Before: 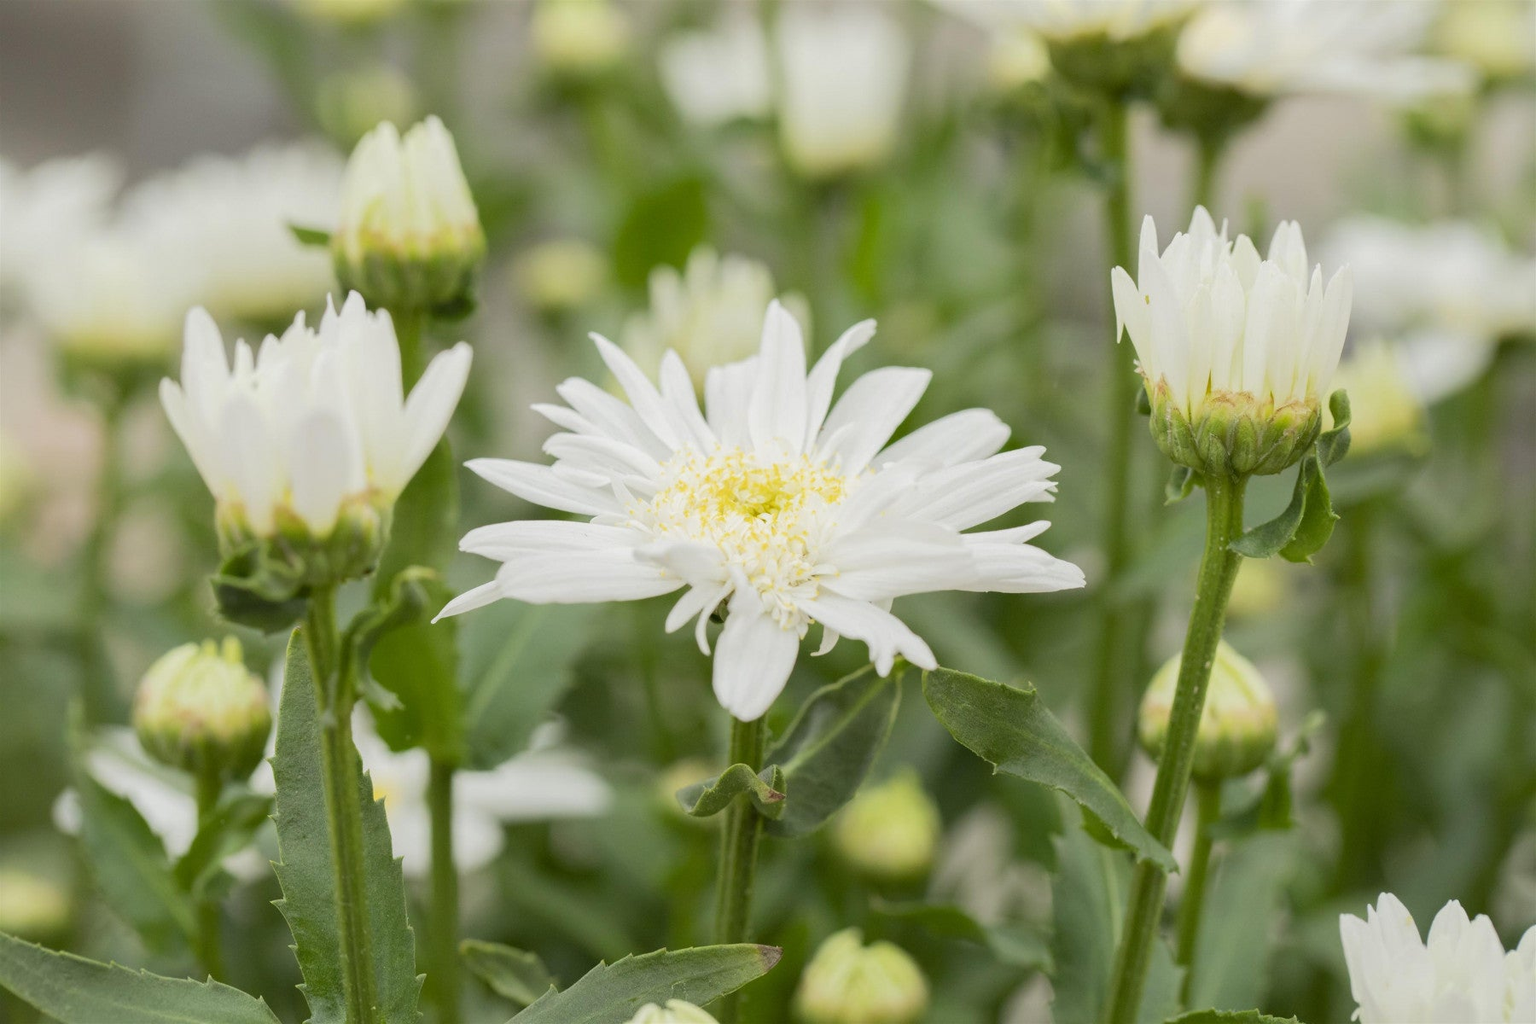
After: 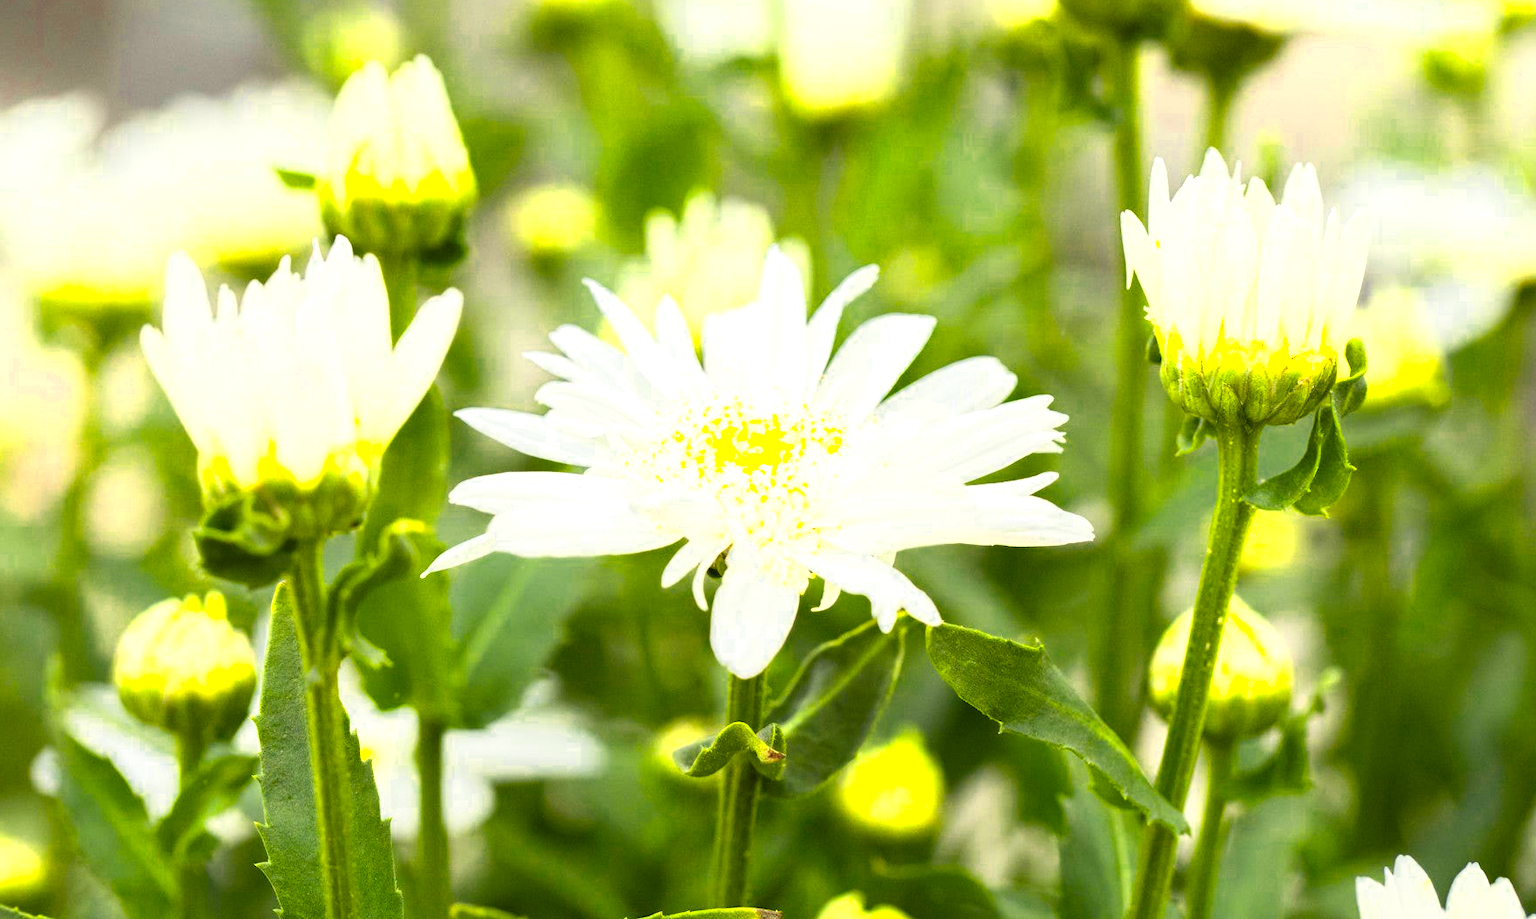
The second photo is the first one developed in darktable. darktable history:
contrast brightness saturation: contrast 0.2, brightness 0.16, saturation 0.22
tone equalizer: -8 EV -0.55 EV
crop: left 1.507%, top 6.147%, right 1.379%, bottom 6.637%
exposure: compensate highlight preservation false
color balance rgb: linear chroma grading › global chroma 9%, perceptual saturation grading › global saturation 36%, perceptual brilliance grading › global brilliance 15%, perceptual brilliance grading › shadows -35%, global vibrance 15%
color zones: curves: ch0 [(0.004, 0.305) (0.261, 0.623) (0.389, 0.399) (0.708, 0.571) (0.947, 0.34)]; ch1 [(0.025, 0.645) (0.229, 0.584) (0.326, 0.551) (0.484, 0.262) (0.757, 0.643)]
